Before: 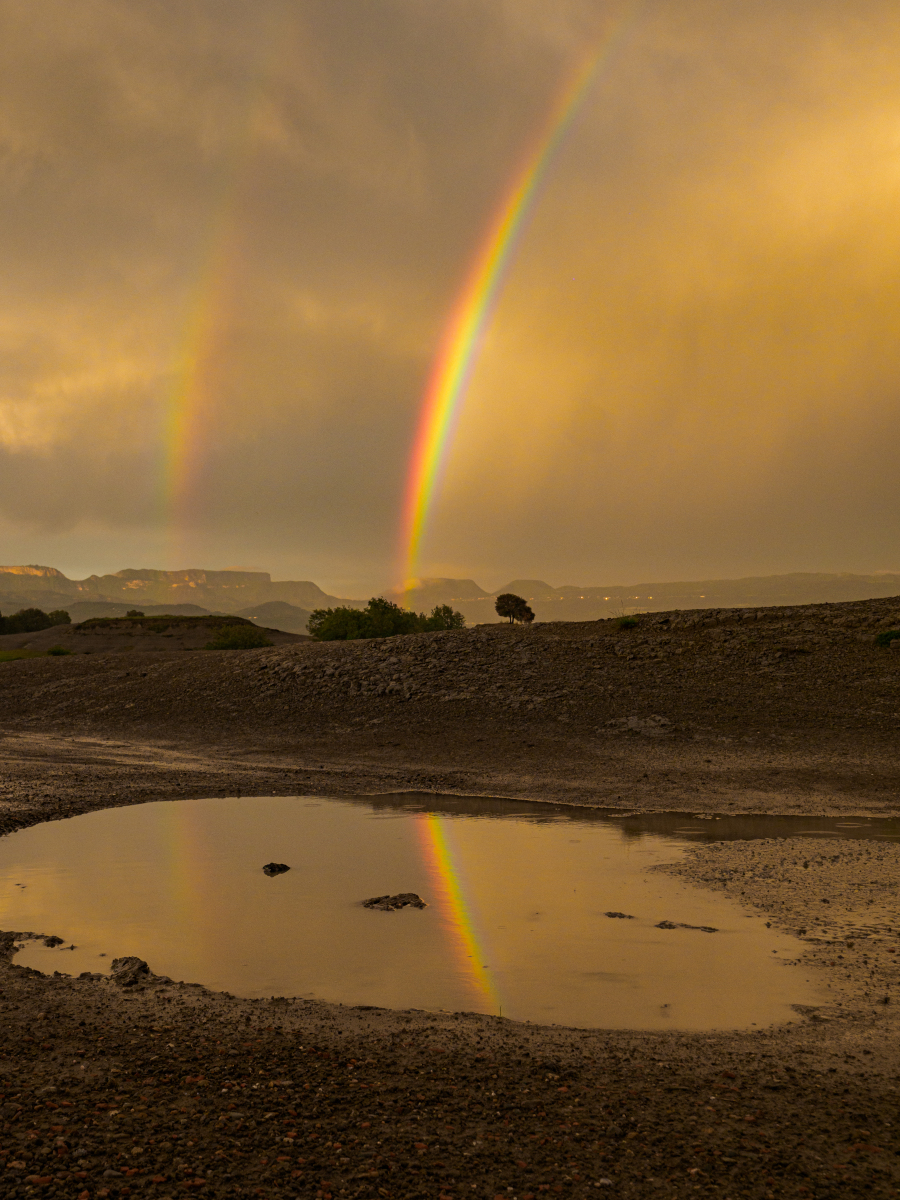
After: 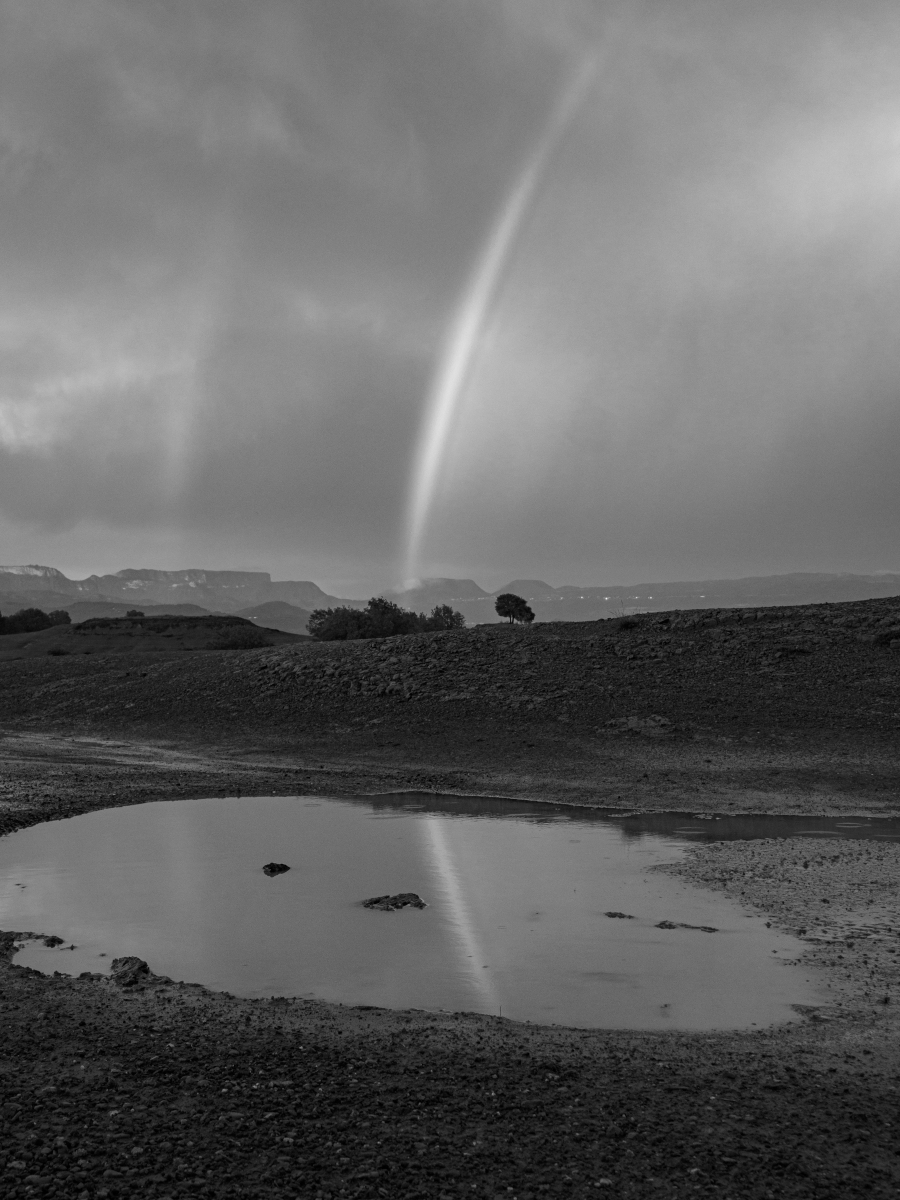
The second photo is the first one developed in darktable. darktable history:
color correction: highlights a* -4.73, highlights b* 5.06, saturation 0.97
color zones: curves: ch1 [(0, -0.014) (0.143, -0.013) (0.286, -0.013) (0.429, -0.016) (0.571, -0.019) (0.714, -0.015) (0.857, 0.002) (1, -0.014)]
